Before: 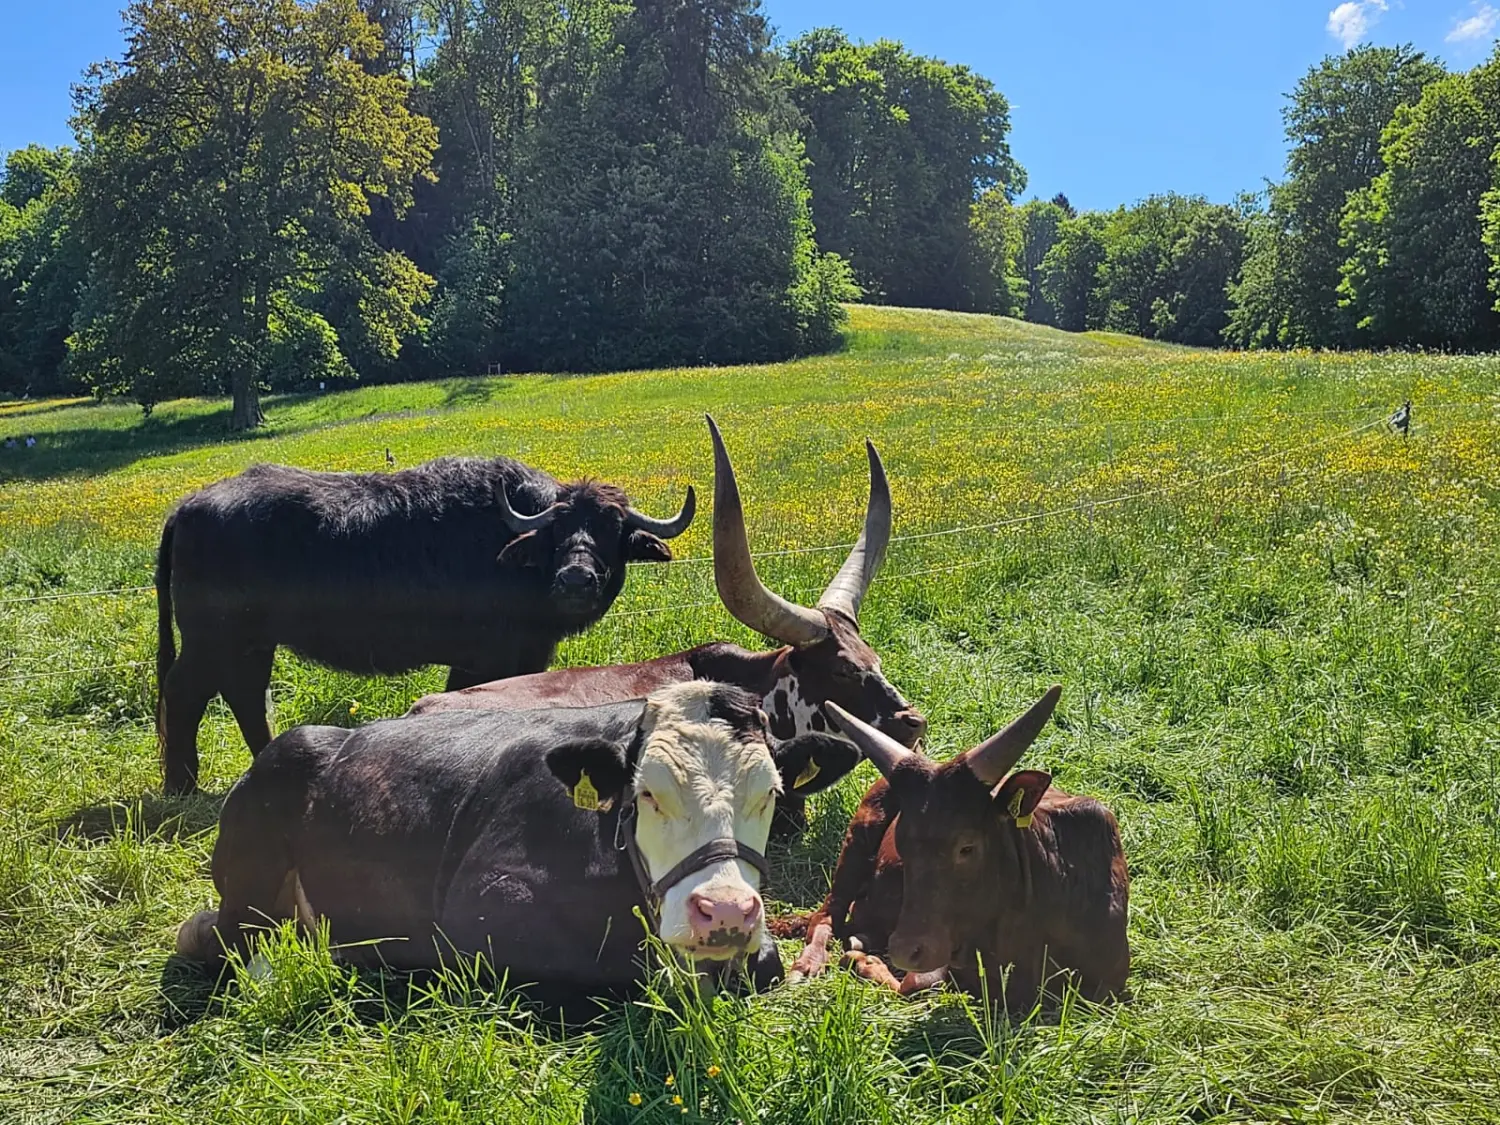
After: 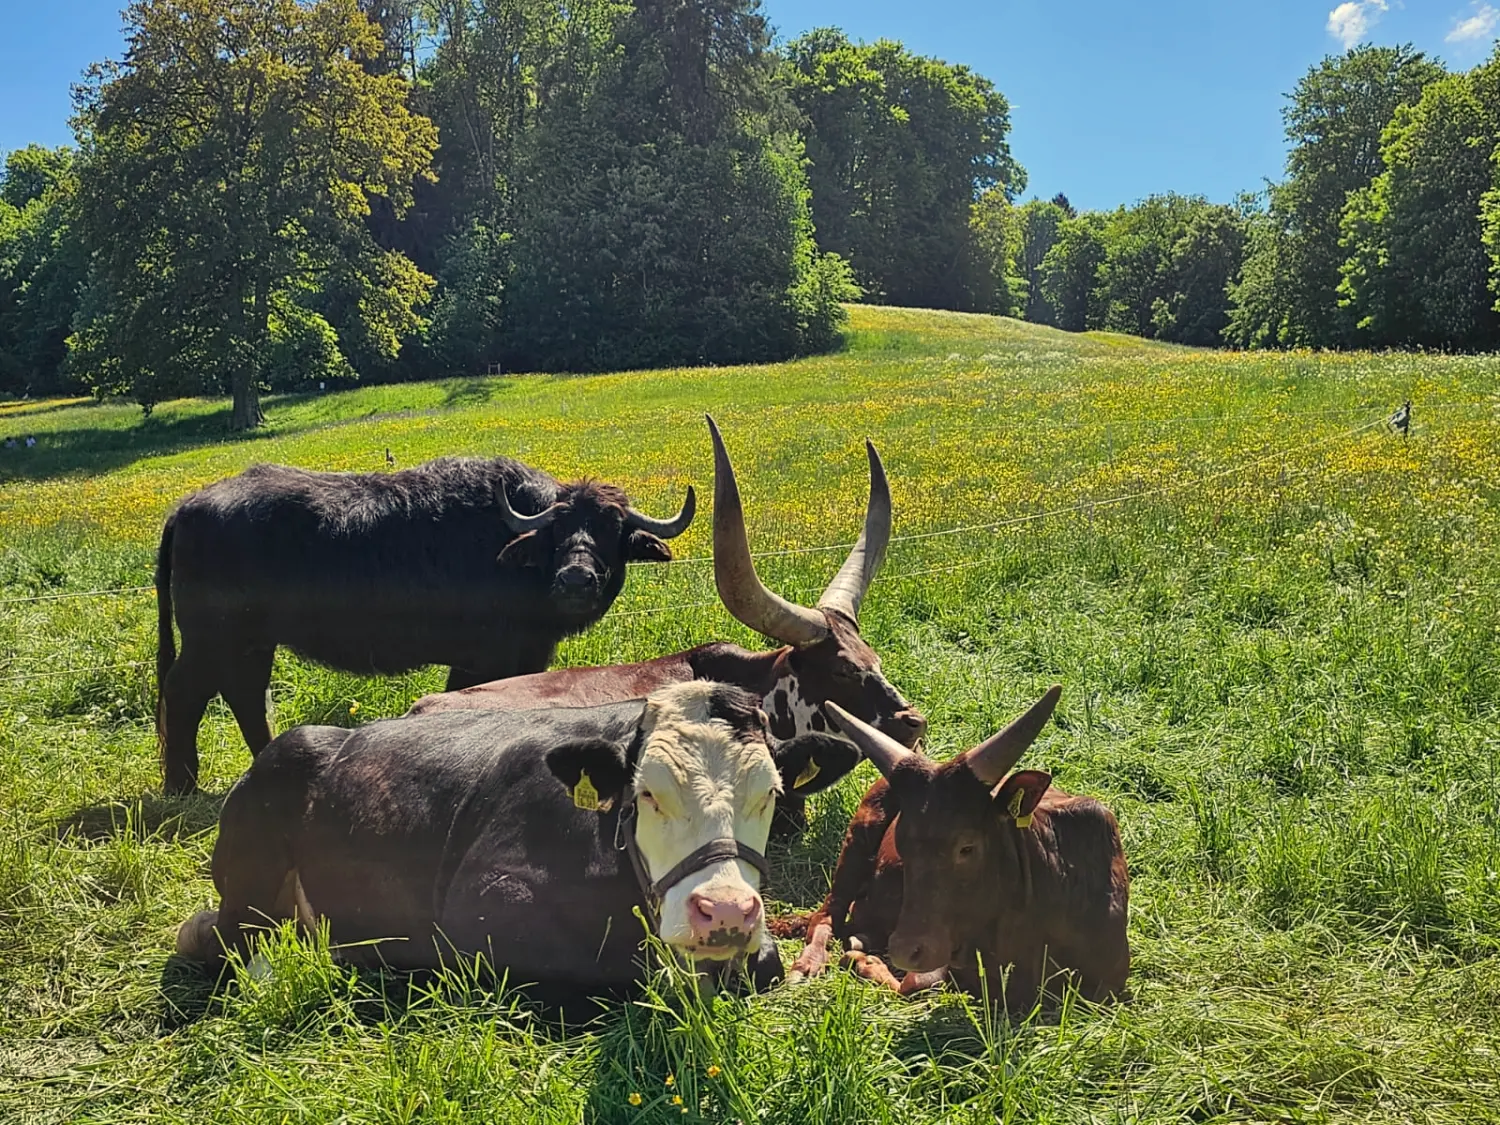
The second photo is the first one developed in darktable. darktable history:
white balance: red 1.029, blue 0.92
shadows and highlights: shadows 5, soften with gaussian
